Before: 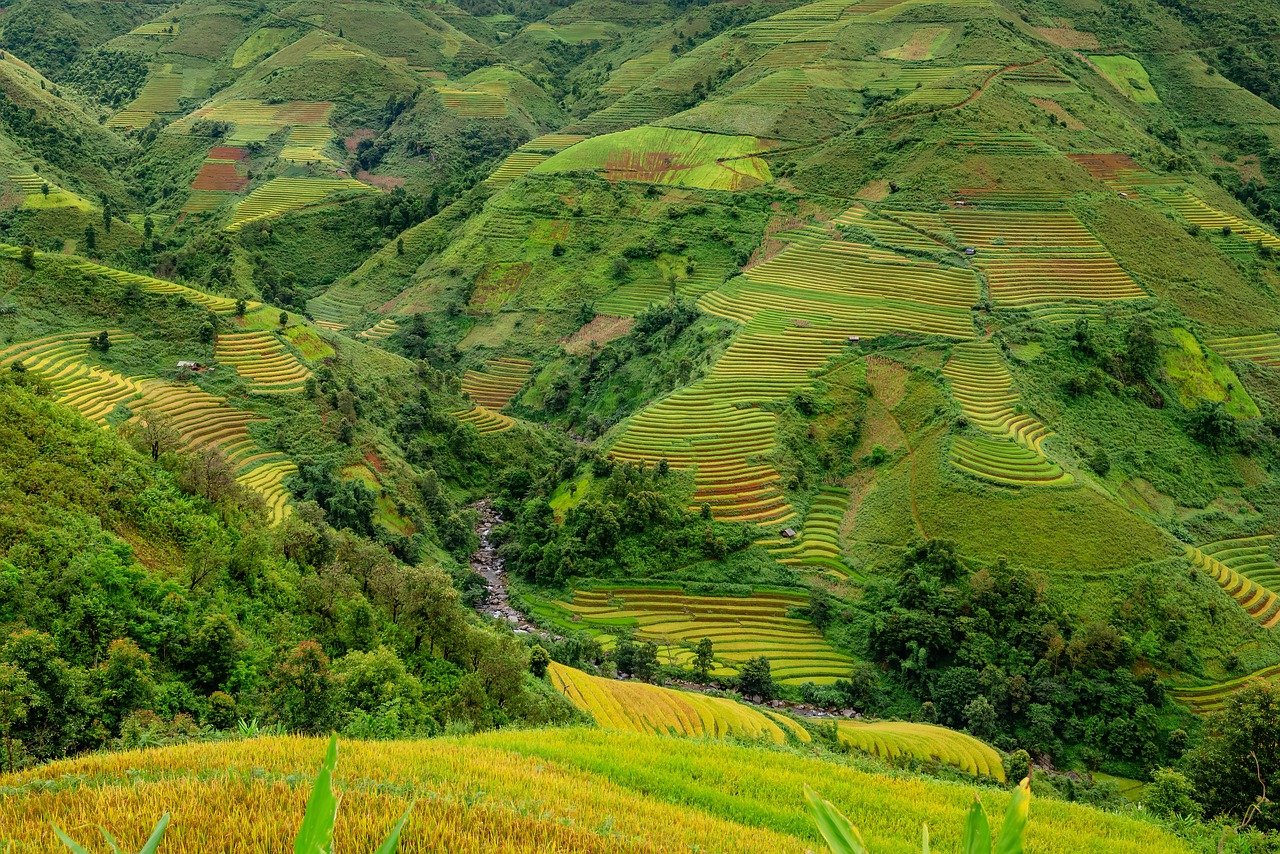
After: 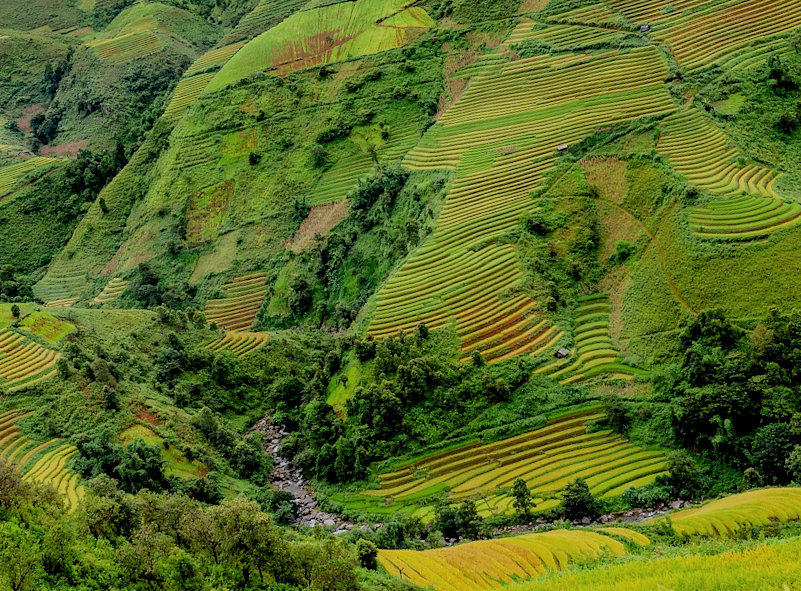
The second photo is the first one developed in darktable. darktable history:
exposure: black level correction 0.009, exposure -0.164 EV, compensate highlight preservation false
shadows and highlights: radius 173.56, shadows 27.91, white point adjustment 3.21, highlights -67.98, soften with gaussian
filmic rgb: black relative exposure -7.65 EV, white relative exposure 4.56 EV, hardness 3.61
crop and rotate: angle 18.64°, left 6.806%, right 3.852%, bottom 1.151%
